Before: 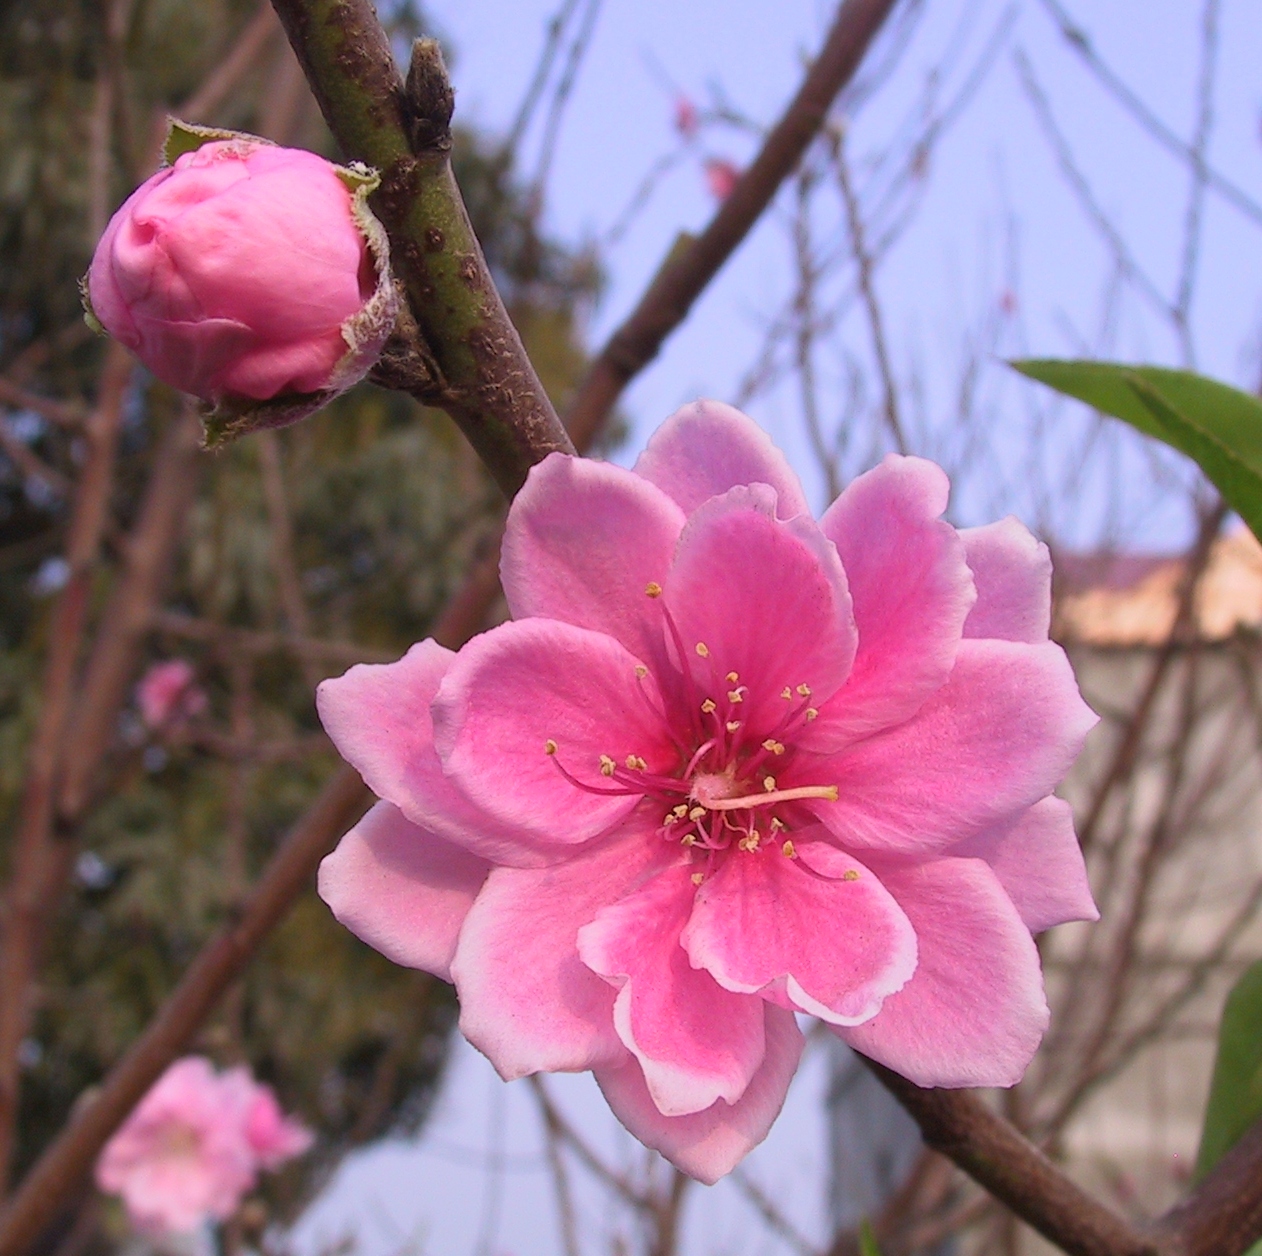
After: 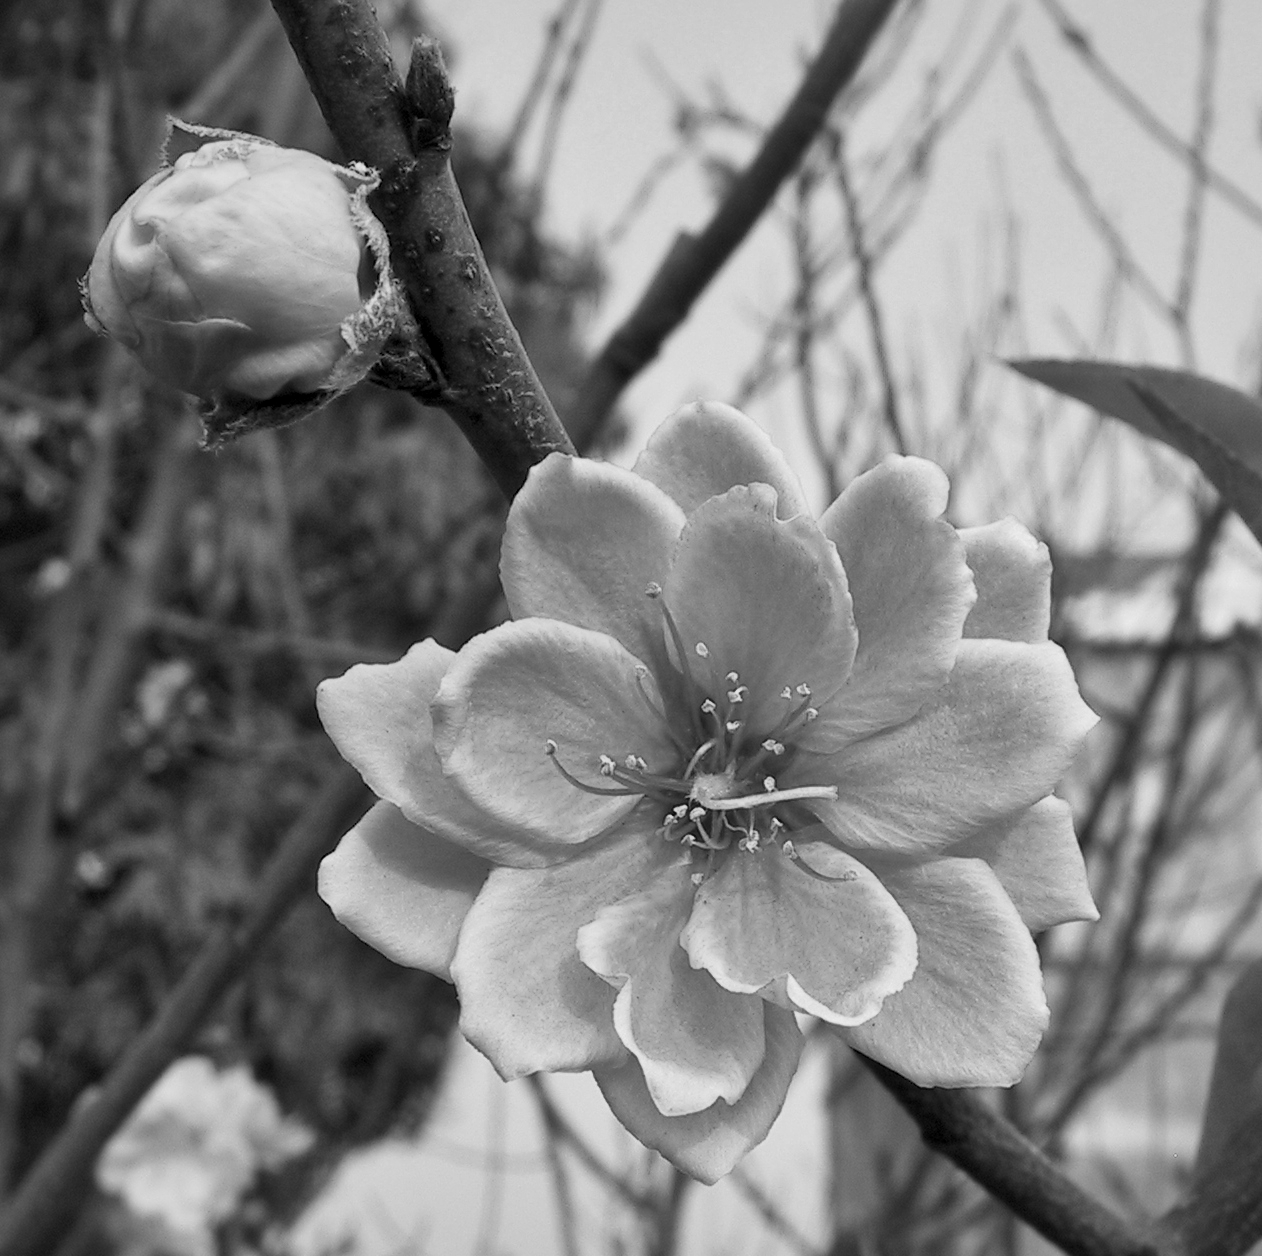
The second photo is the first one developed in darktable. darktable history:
color correction: highlights a* 14.52, highlights b* 4.84
monochrome: a 16.01, b -2.65, highlights 0.52
local contrast: mode bilateral grid, contrast 25, coarseness 60, detail 151%, midtone range 0.2
